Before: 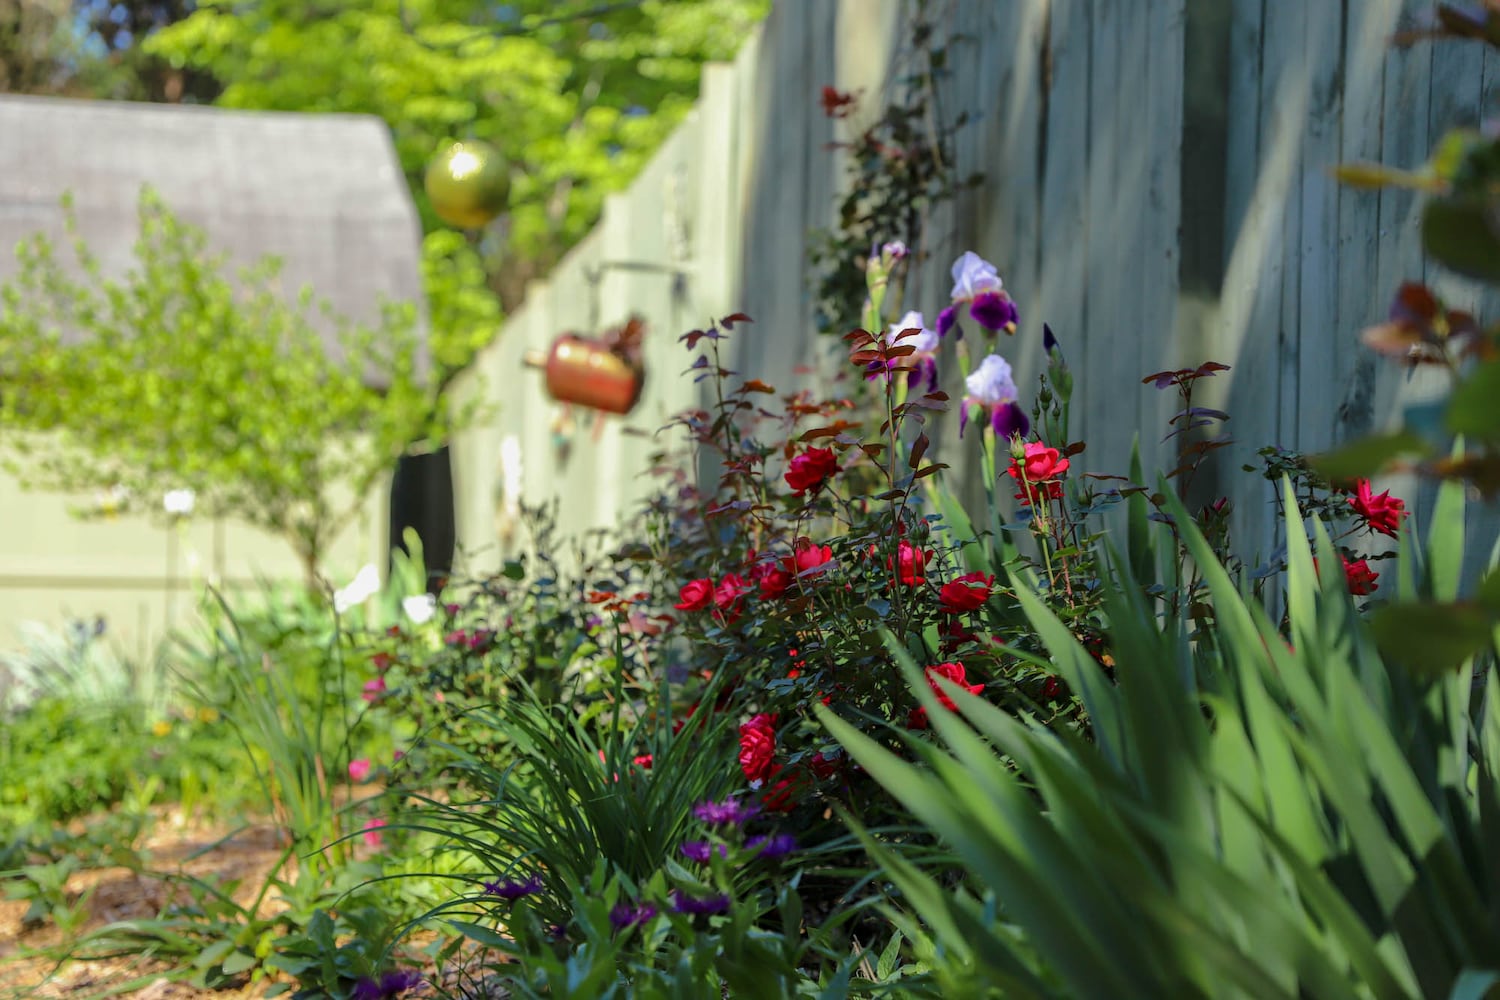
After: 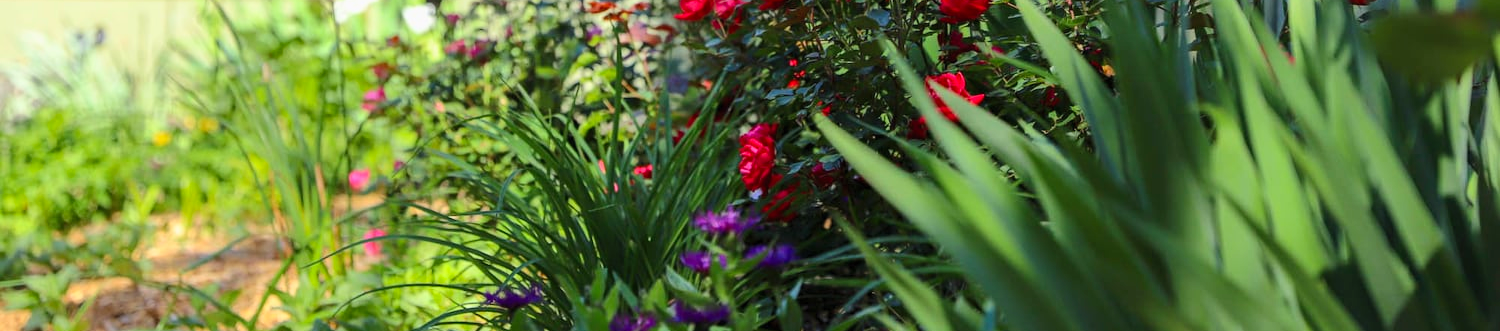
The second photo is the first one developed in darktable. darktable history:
crop and rotate: top 59.022%, bottom 7.786%
contrast brightness saturation: contrast 0.197, brightness 0.157, saturation 0.219
